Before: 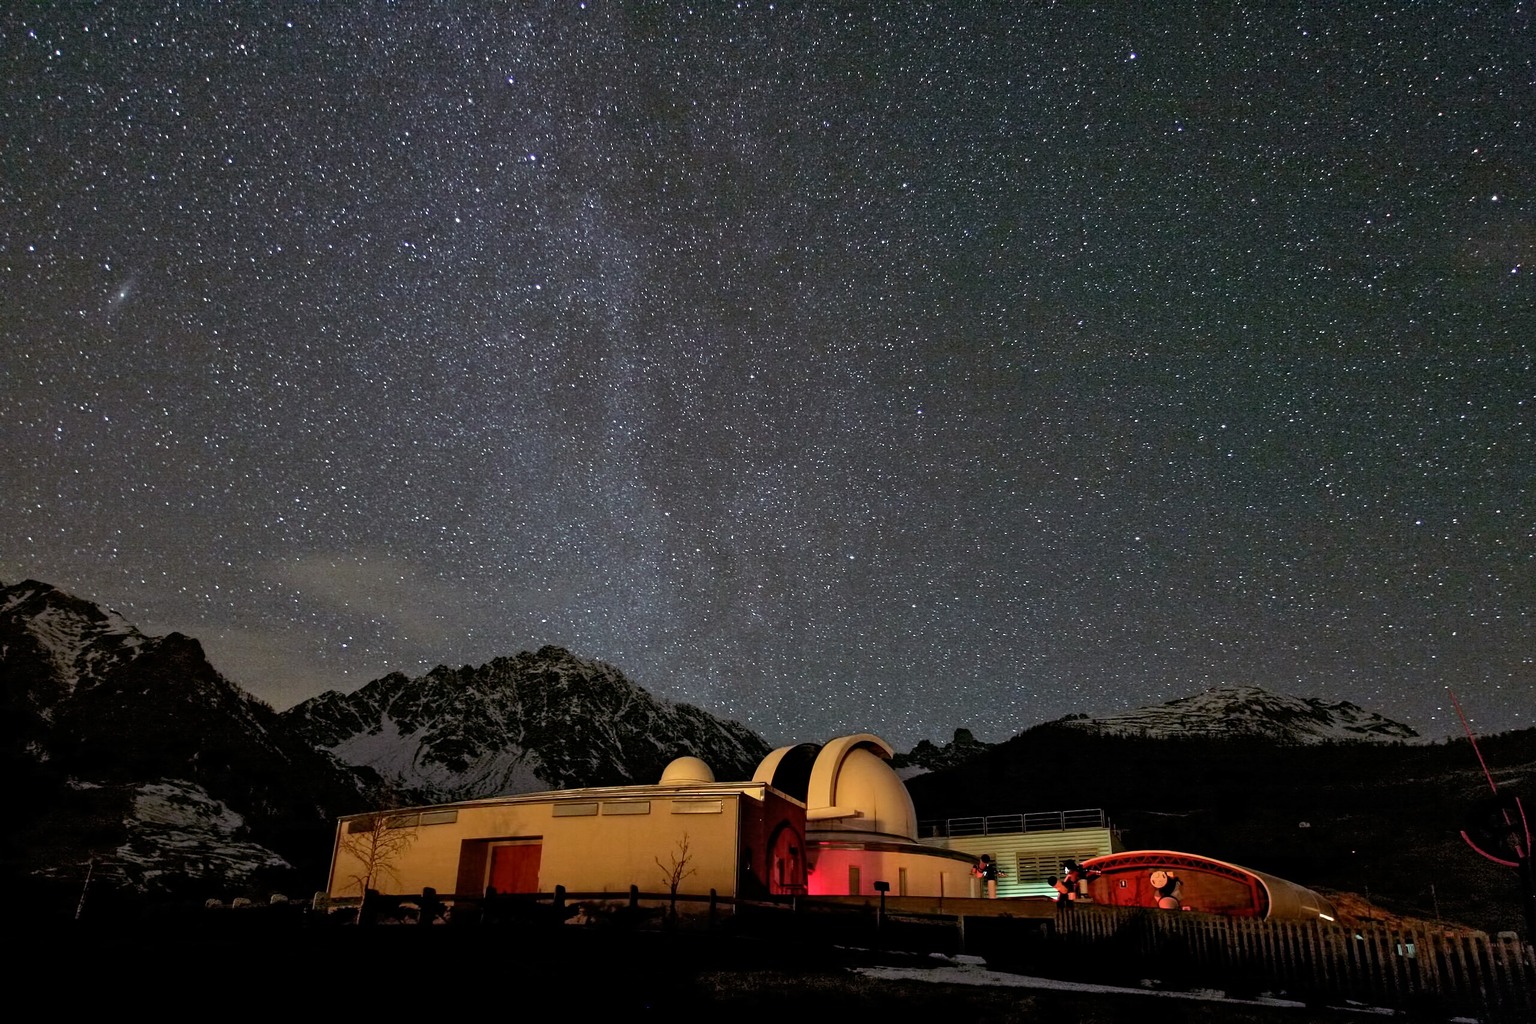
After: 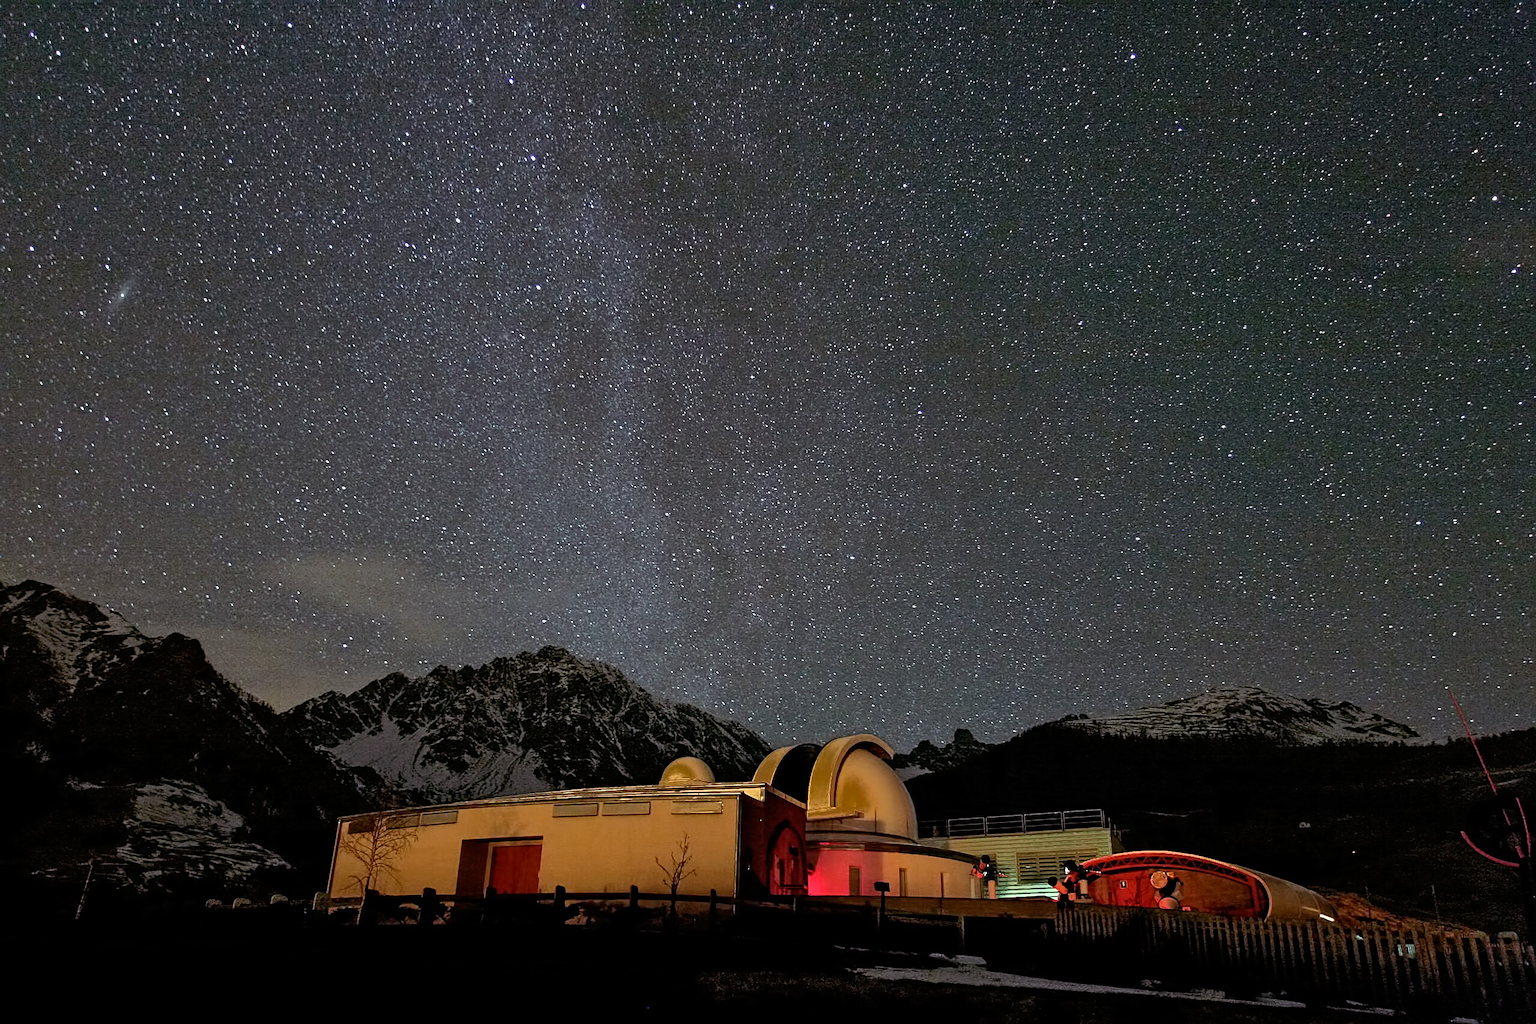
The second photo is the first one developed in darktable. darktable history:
sharpen: on, module defaults
fill light: exposure -0.73 EV, center 0.69, width 2.2
